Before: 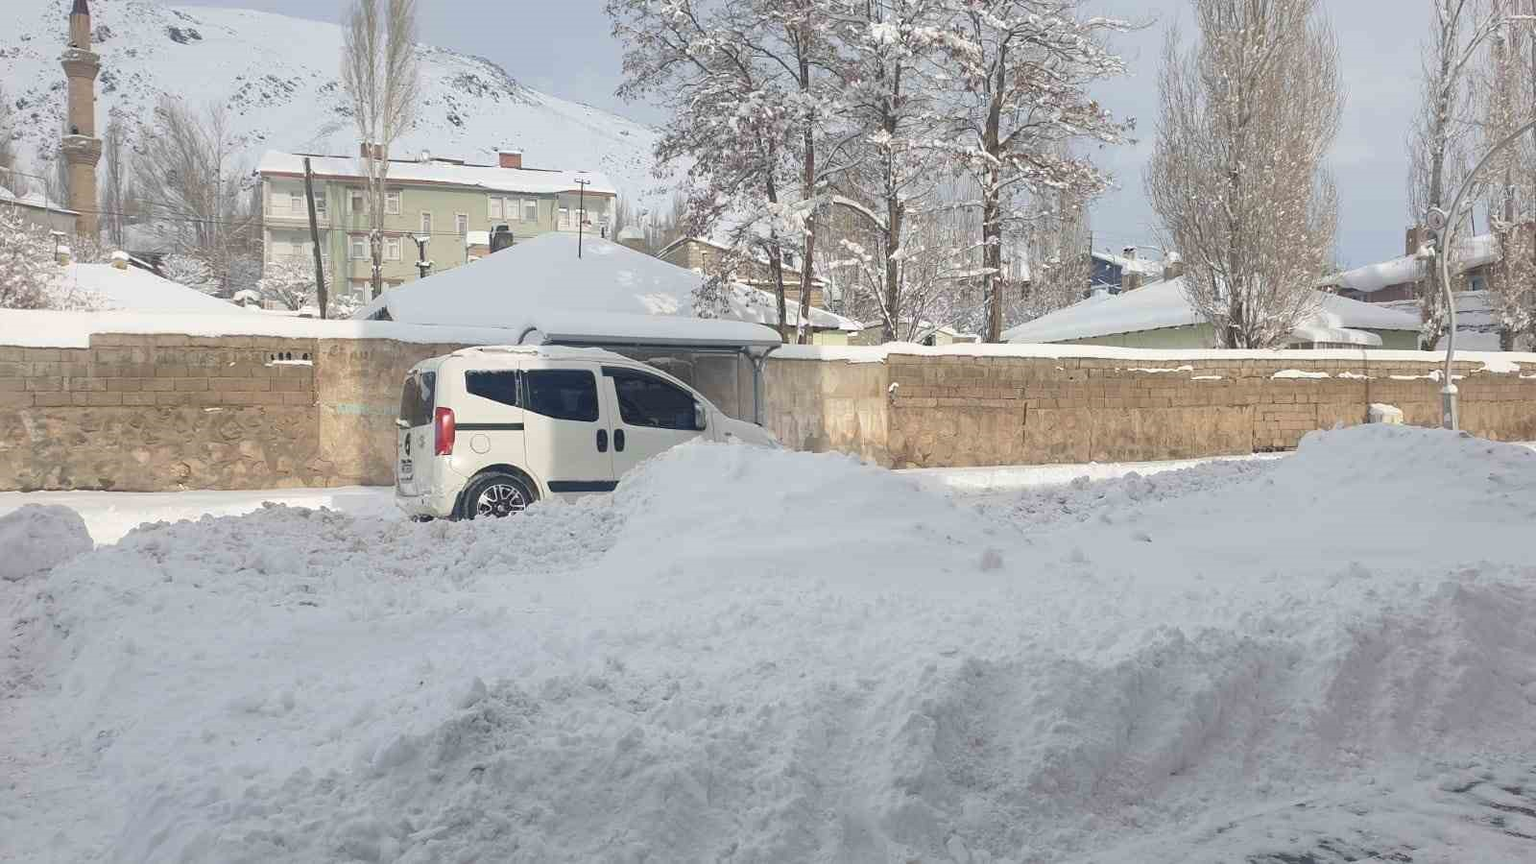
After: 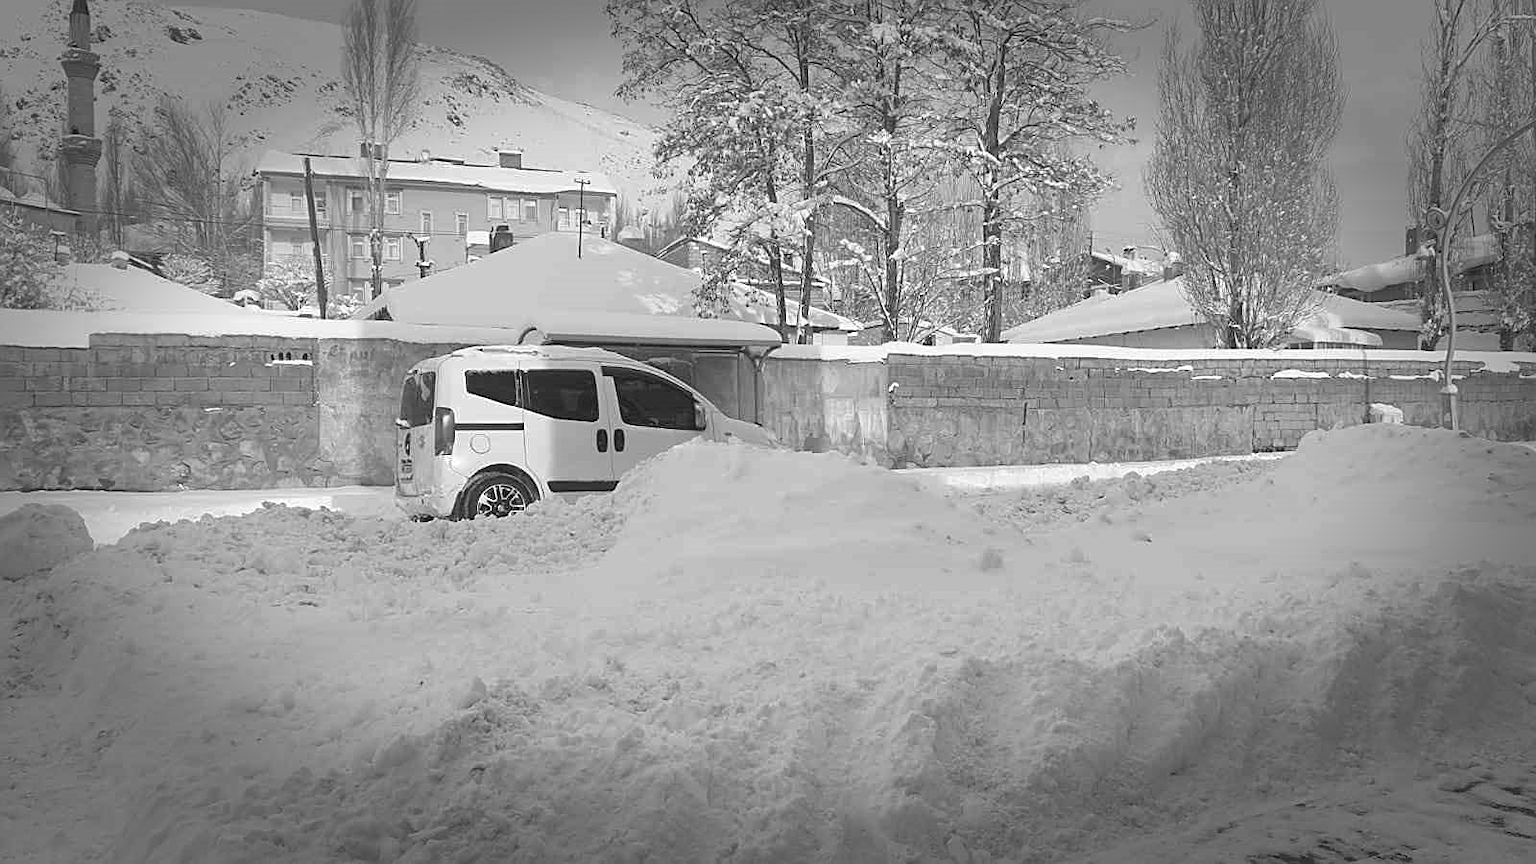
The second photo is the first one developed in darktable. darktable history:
sharpen: on, module defaults
vignetting: fall-off start 66.7%, fall-off radius 39.74%, brightness -0.576, saturation -0.258, automatic ratio true, width/height ratio 0.671, dithering 16-bit output
monochrome: a 32, b 64, size 2.3, highlights 1
